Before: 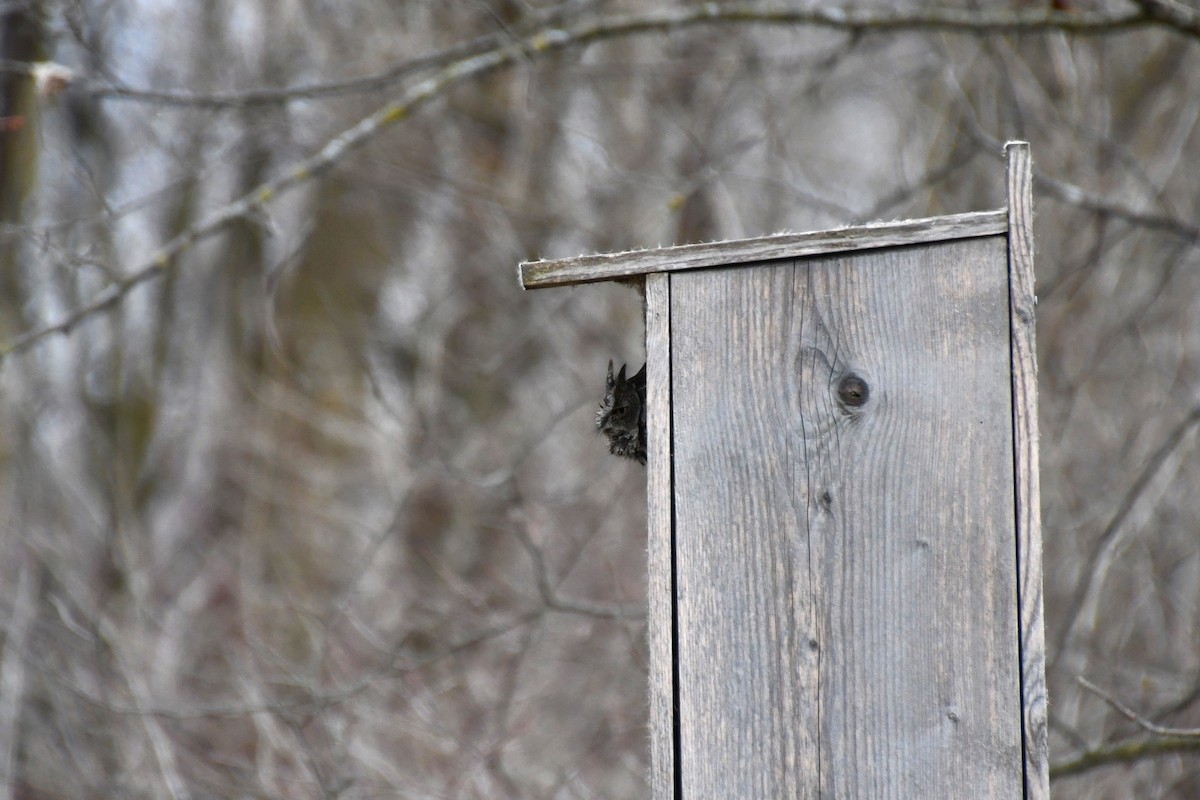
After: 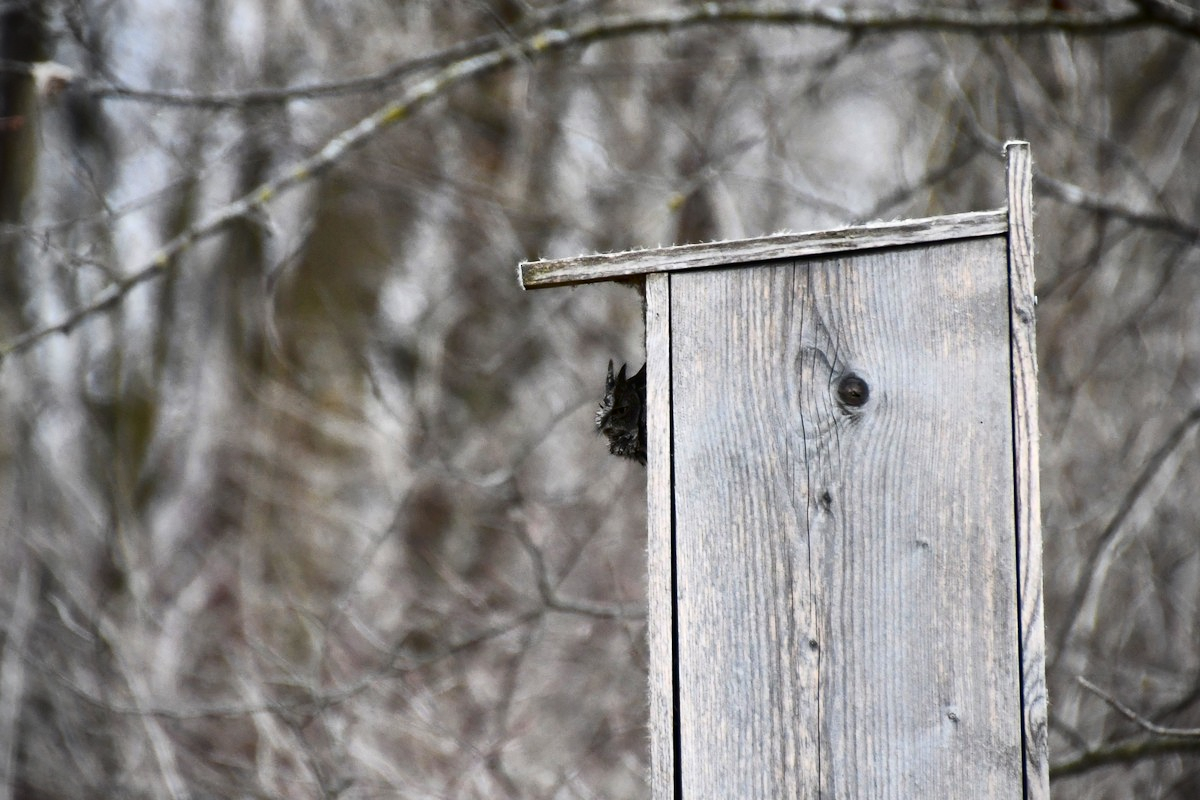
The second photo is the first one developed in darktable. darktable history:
color balance rgb: global vibrance 10%
contrast brightness saturation: contrast 0.28
vignetting: on, module defaults
